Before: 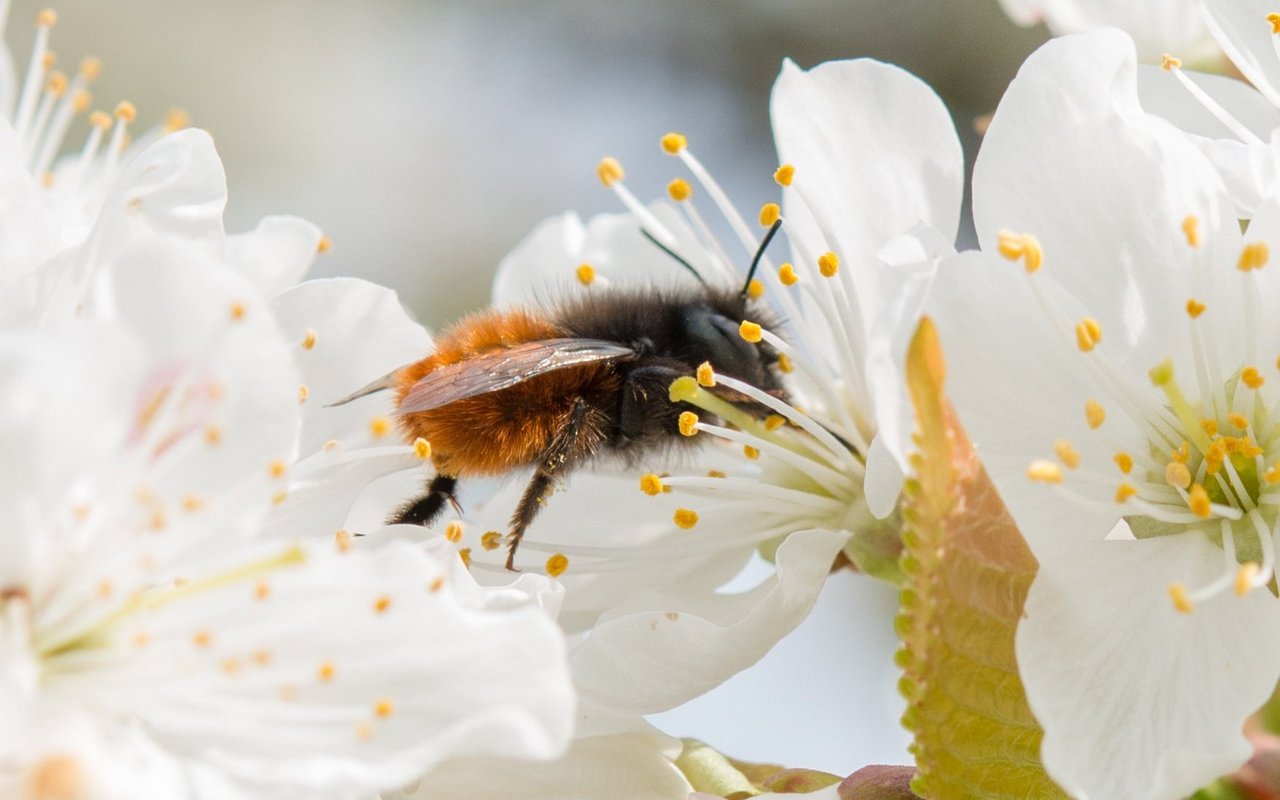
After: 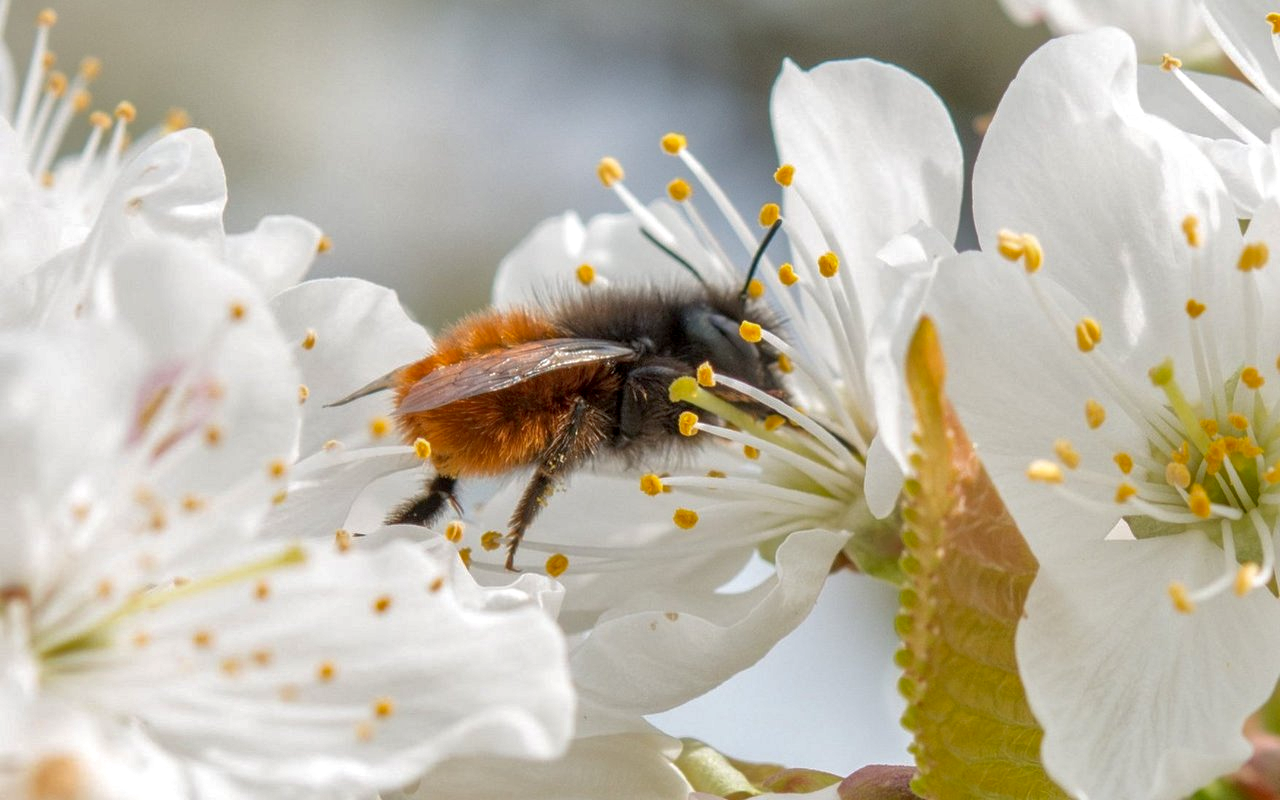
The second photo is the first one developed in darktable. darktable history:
shadows and highlights: on, module defaults
local contrast: detail 130%
